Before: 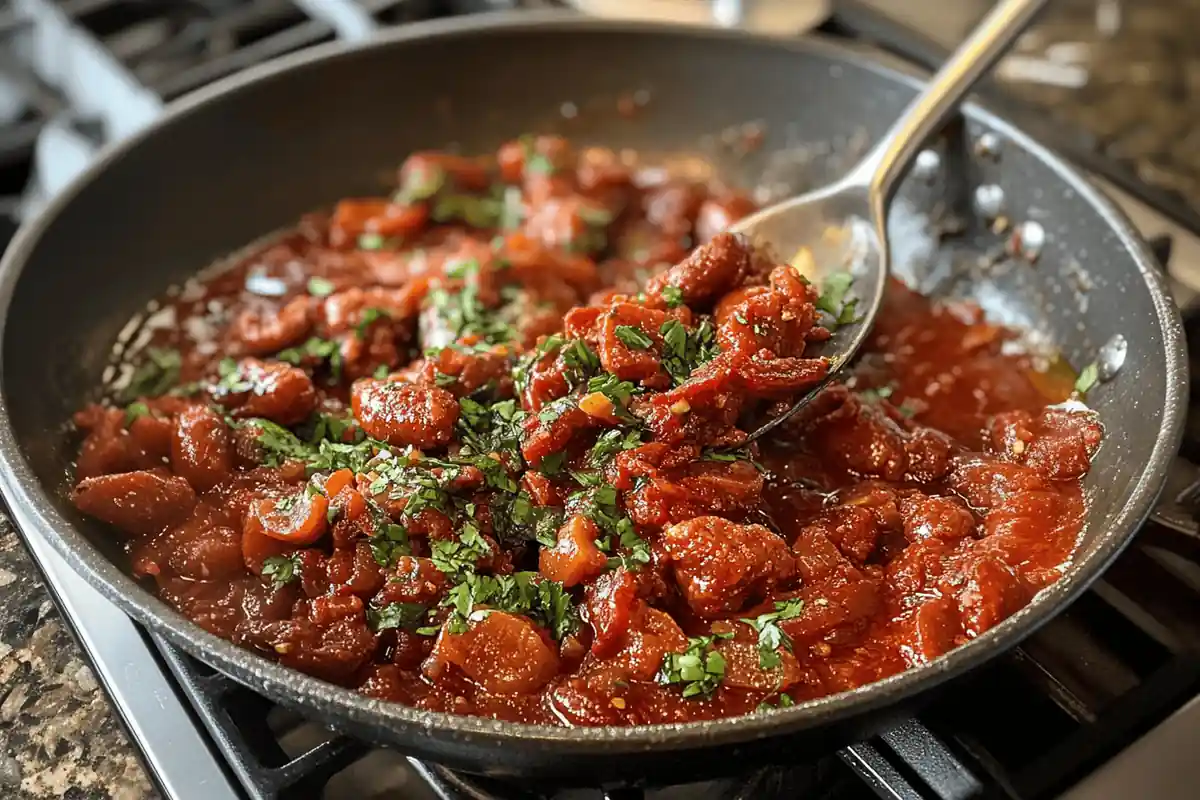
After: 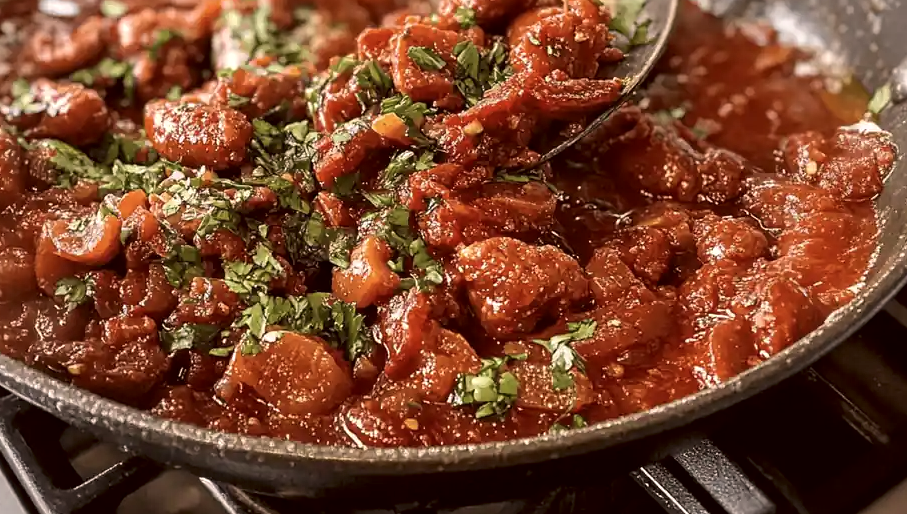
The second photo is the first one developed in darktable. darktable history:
local contrast: highlights 107%, shadows 102%, detail 120%, midtone range 0.2
color correction: highlights a* 10.17, highlights b* 9.72, shadows a* 8.2, shadows b* 7.71, saturation 0.776
crop and rotate: left 17.305%, top 34.878%, right 7.093%, bottom 0.8%
